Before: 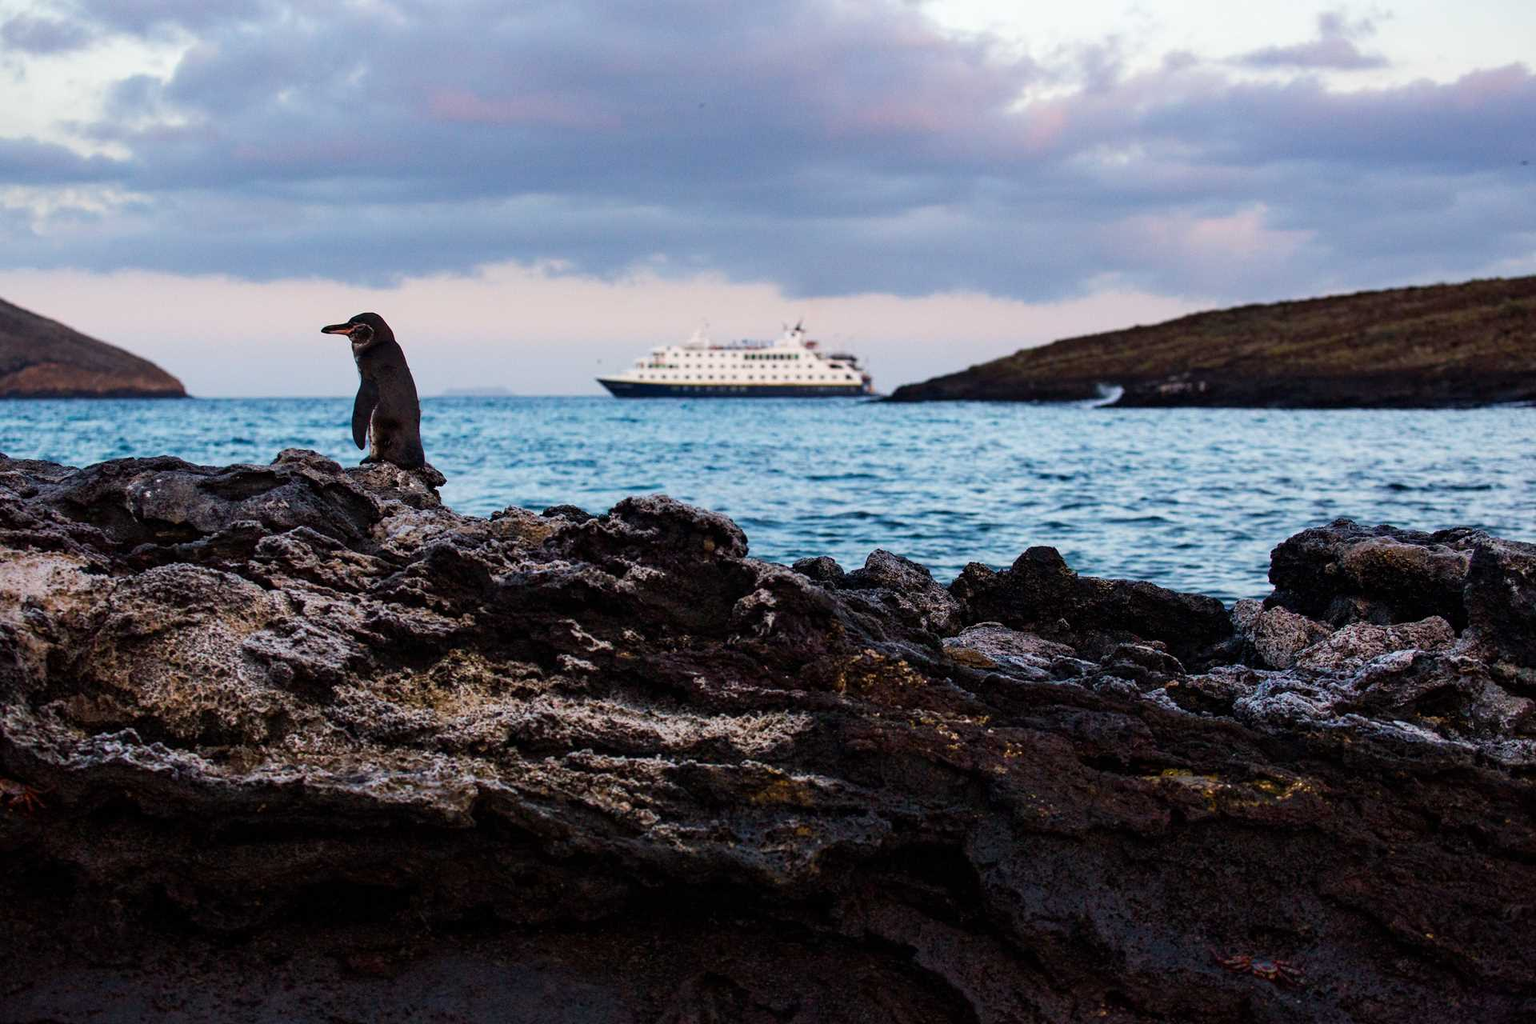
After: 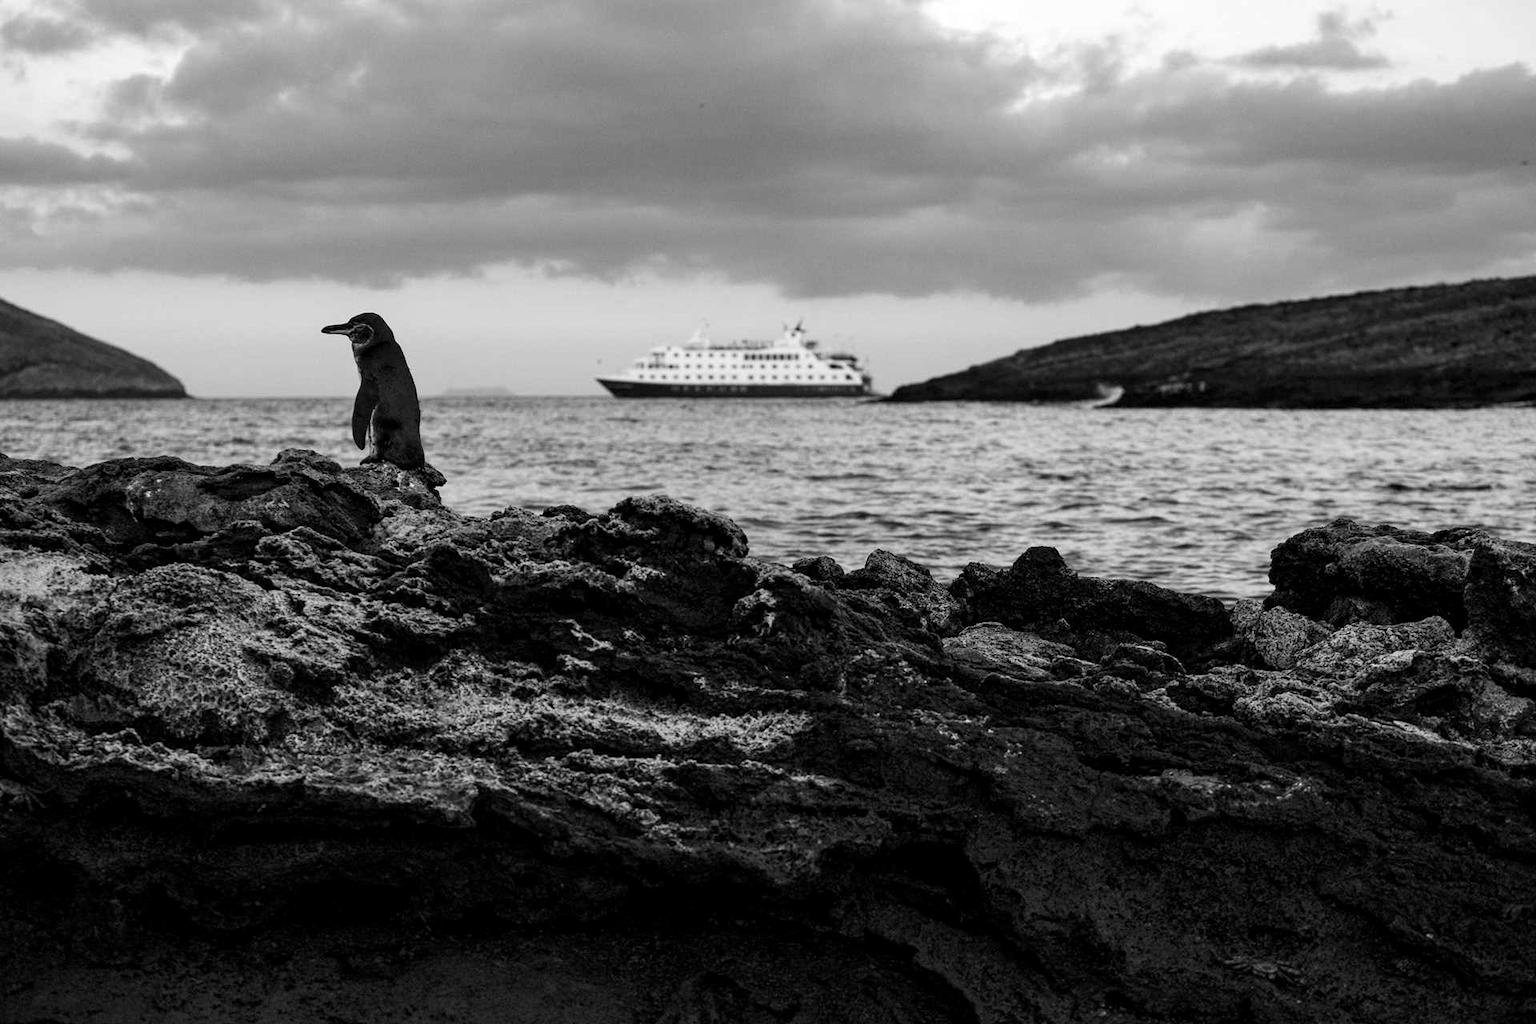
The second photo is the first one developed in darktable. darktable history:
monochrome: a 0, b 0, size 0.5, highlights 0.57
local contrast: highlights 100%, shadows 100%, detail 120%, midtone range 0.2
velvia: strength 17%
